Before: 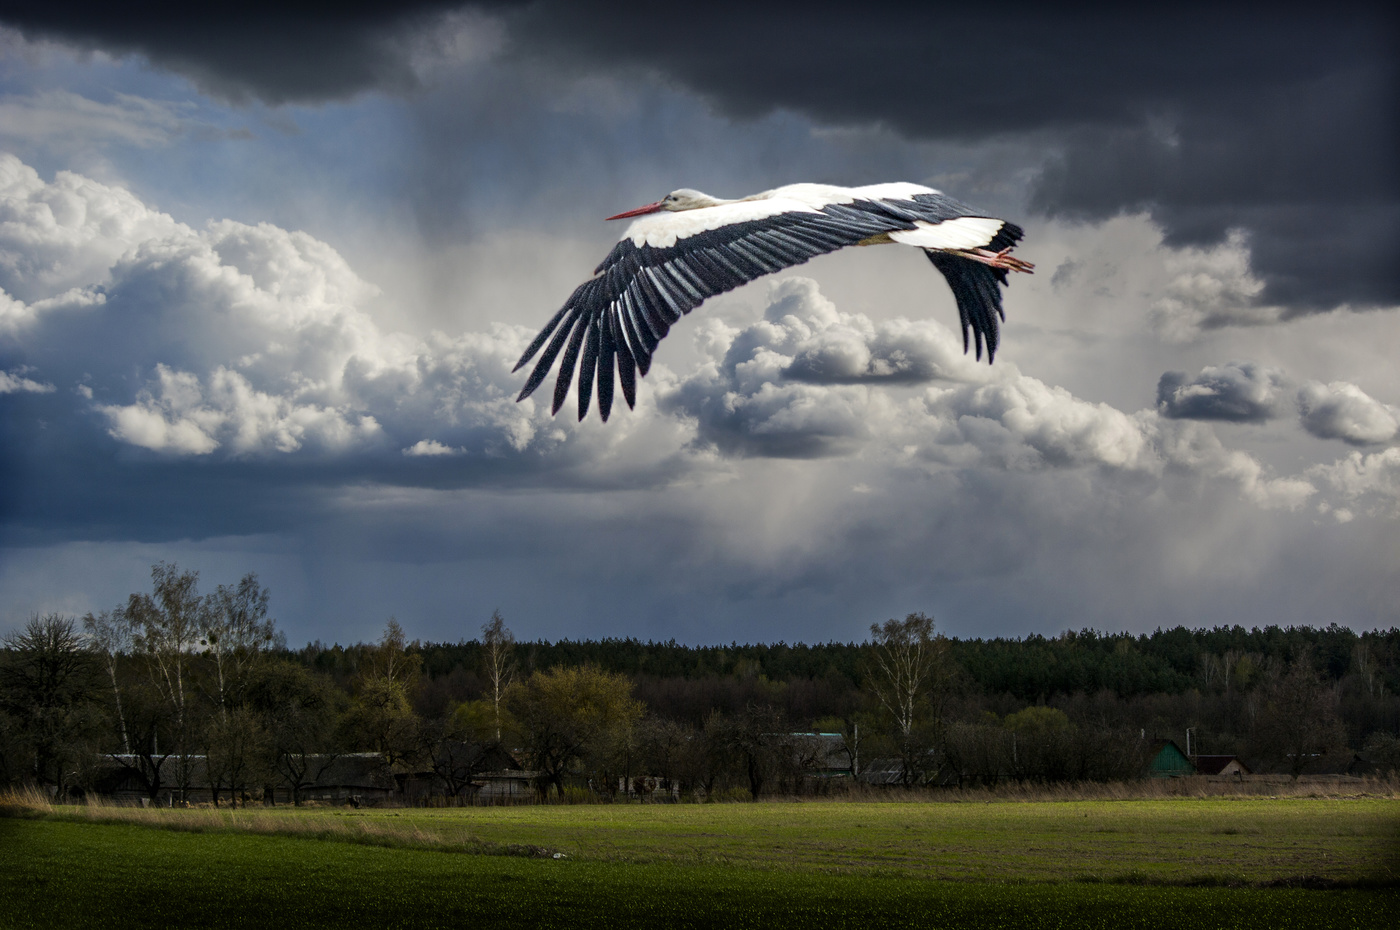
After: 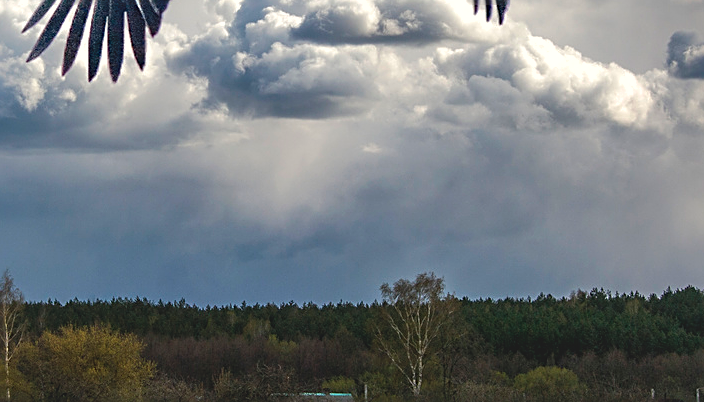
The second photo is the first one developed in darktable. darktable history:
exposure: black level correction -0.005, exposure 0.622 EV, compensate highlight preservation false
crop: left 35.03%, top 36.625%, right 14.663%, bottom 20.057%
sharpen: on, module defaults
shadows and highlights: on, module defaults
